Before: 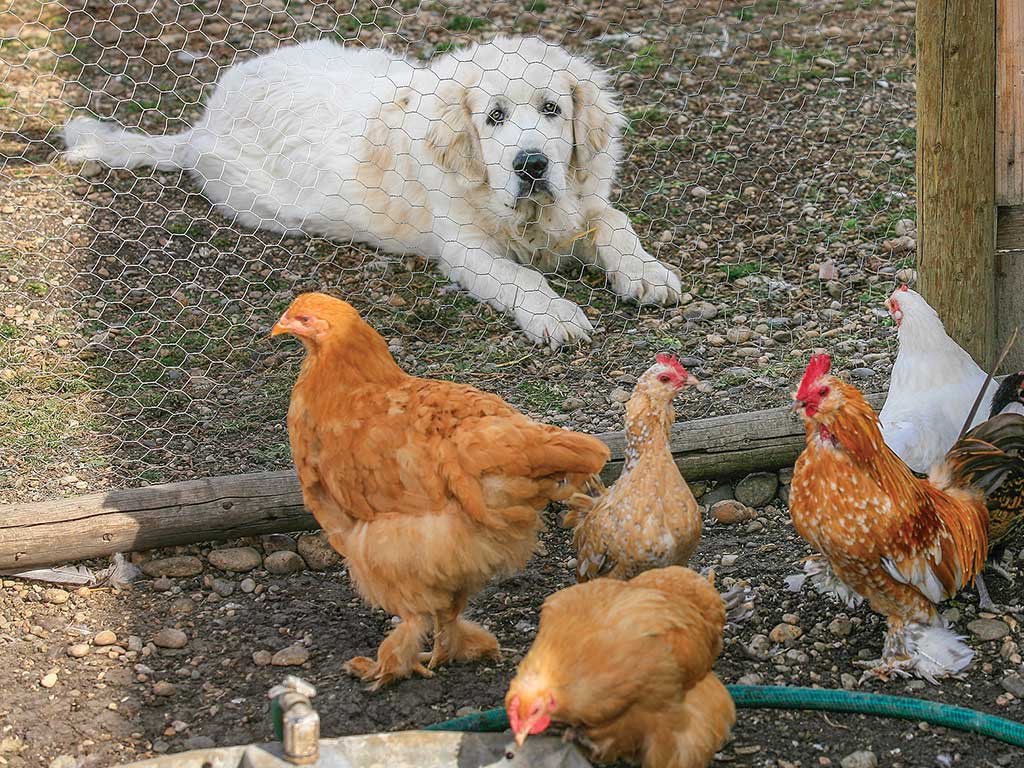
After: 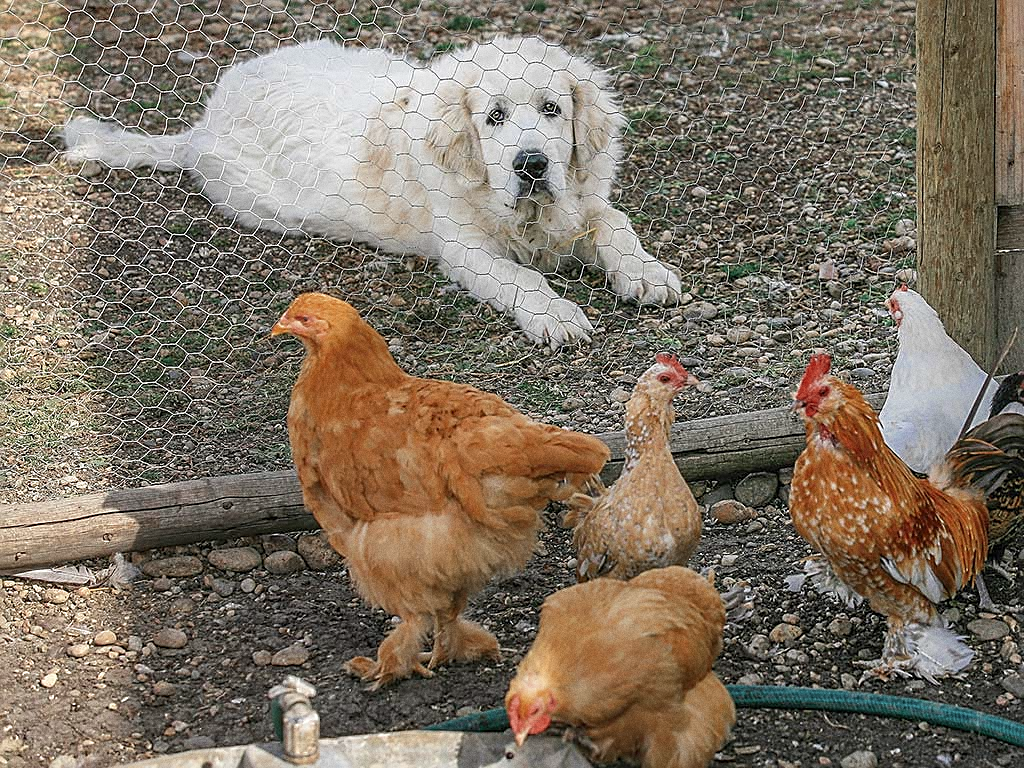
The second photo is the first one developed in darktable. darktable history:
sharpen: on, module defaults
grain: coarseness 0.09 ISO
color zones: curves: ch0 [(0, 0.5) (0.125, 0.4) (0.25, 0.5) (0.375, 0.4) (0.5, 0.4) (0.625, 0.35) (0.75, 0.35) (0.875, 0.5)]; ch1 [(0, 0.35) (0.125, 0.45) (0.25, 0.35) (0.375, 0.35) (0.5, 0.35) (0.625, 0.35) (0.75, 0.45) (0.875, 0.35)]; ch2 [(0, 0.6) (0.125, 0.5) (0.25, 0.5) (0.375, 0.6) (0.5, 0.6) (0.625, 0.5) (0.75, 0.5) (0.875, 0.5)]
